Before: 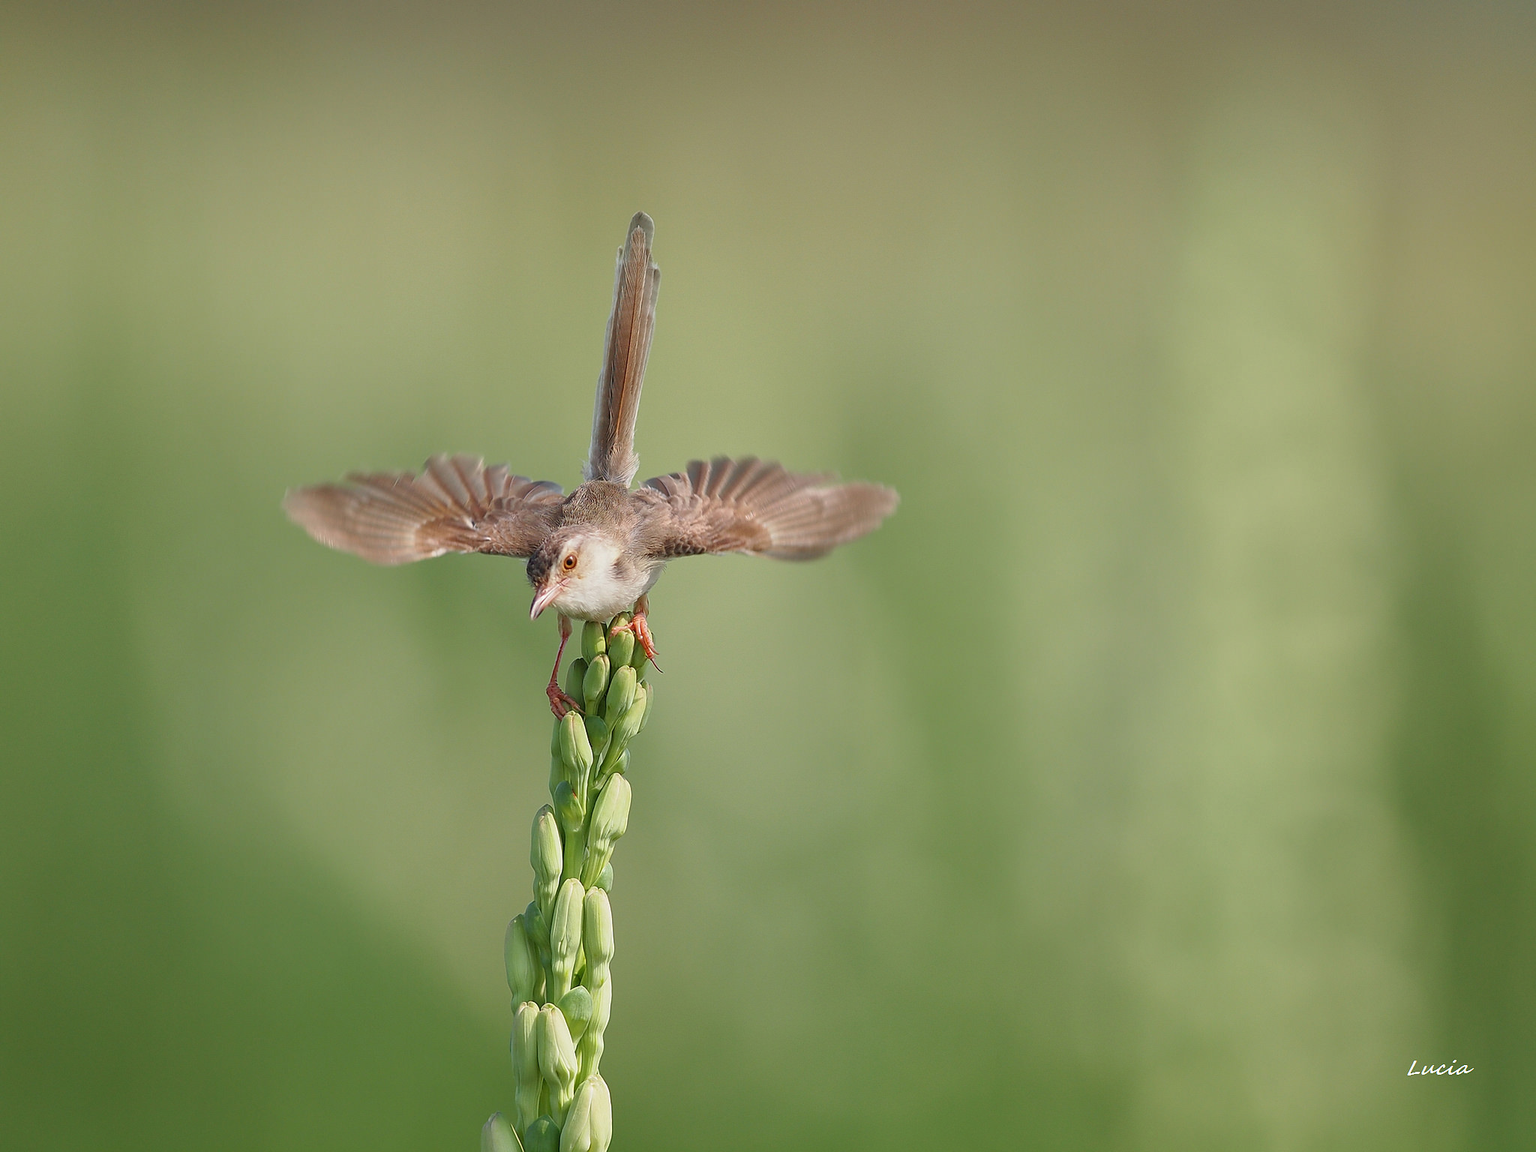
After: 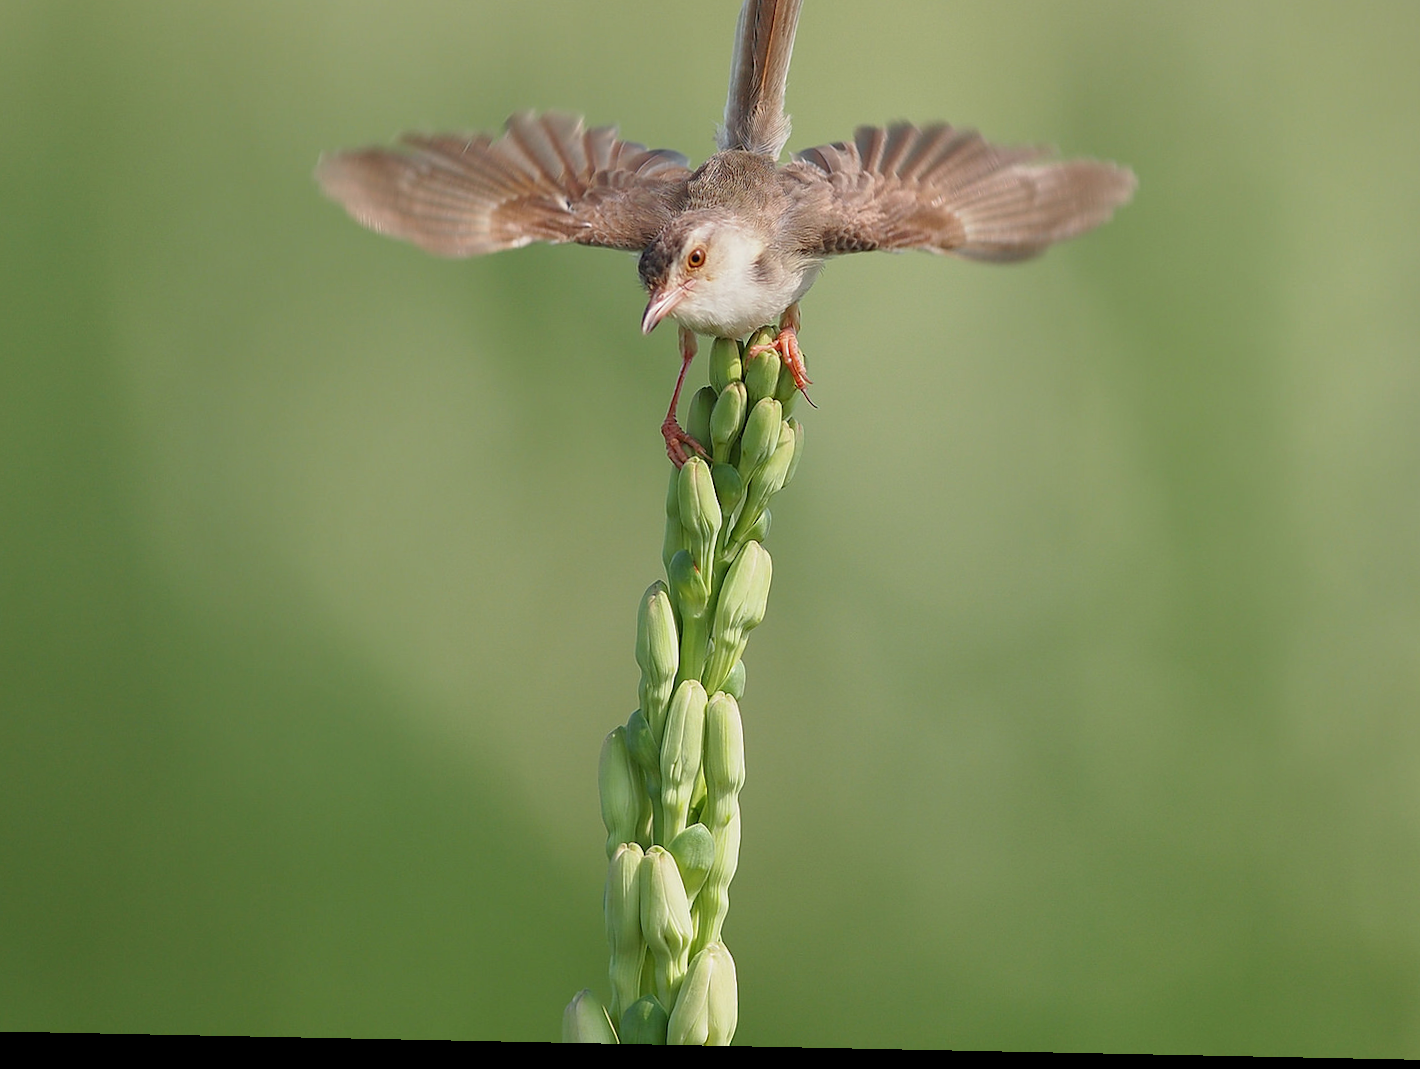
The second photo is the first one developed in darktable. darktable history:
crop and rotate: angle -1.14°, left 3.83%, top 32.149%, right 27.843%
contrast equalizer: octaves 7, y [[0.5 ×6], [0.5 ×6], [0.975, 0.964, 0.925, 0.865, 0.793, 0.721], [0 ×6], [0 ×6]], mix -0.99
